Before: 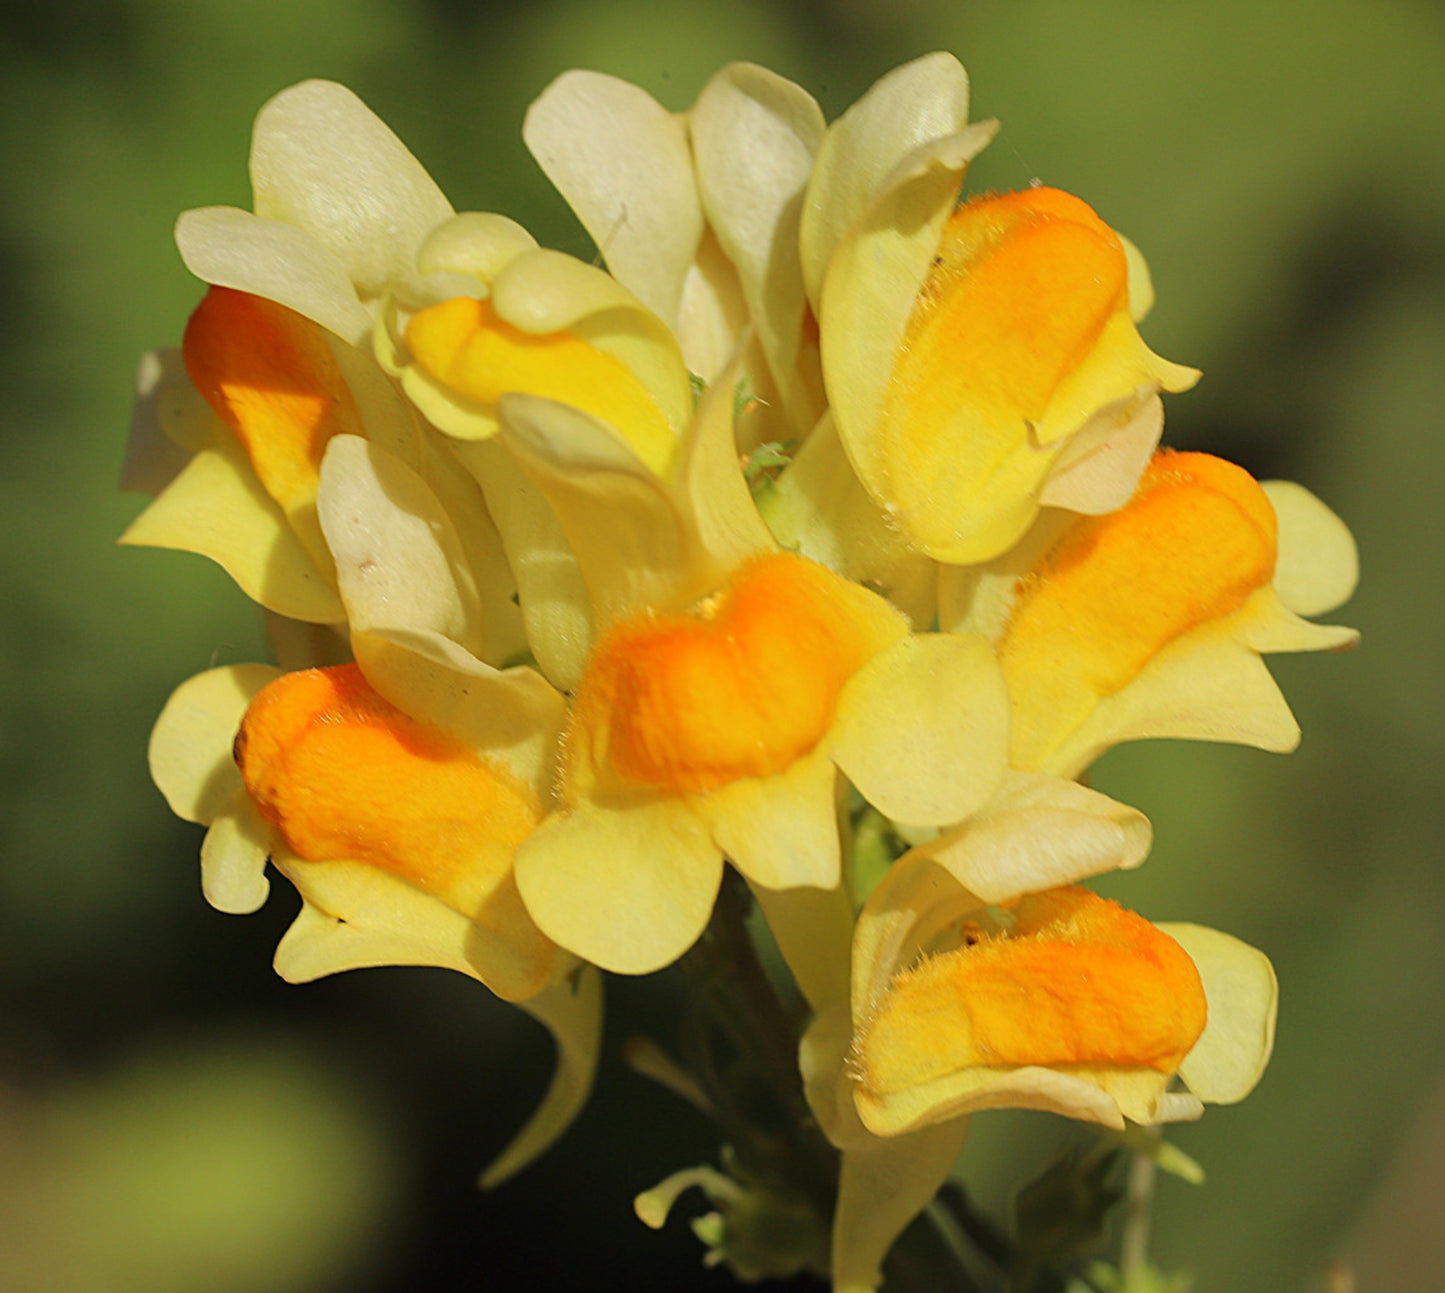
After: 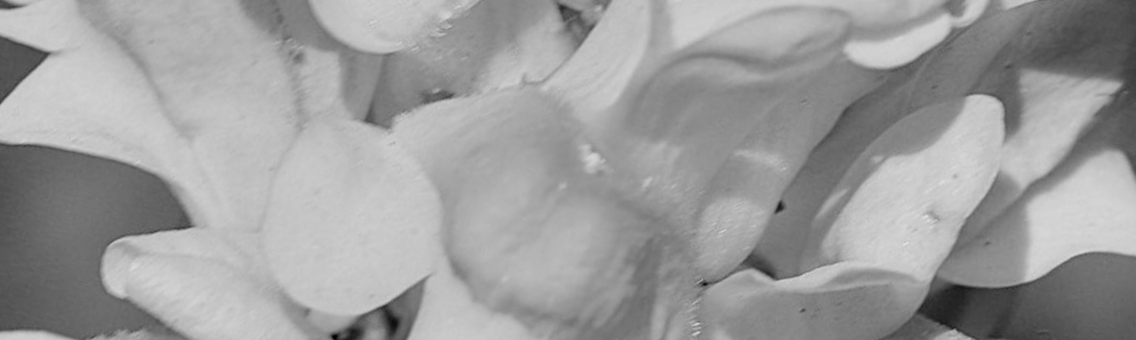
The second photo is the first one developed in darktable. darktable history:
crop and rotate: angle 16.12°, top 30.835%, bottom 35.653%
contrast brightness saturation: saturation -1
local contrast: detail 160%
filmic rgb: black relative exposure -7.65 EV, white relative exposure 4.56 EV, hardness 3.61, contrast 1.05
white balance: red 1.05, blue 1.072
